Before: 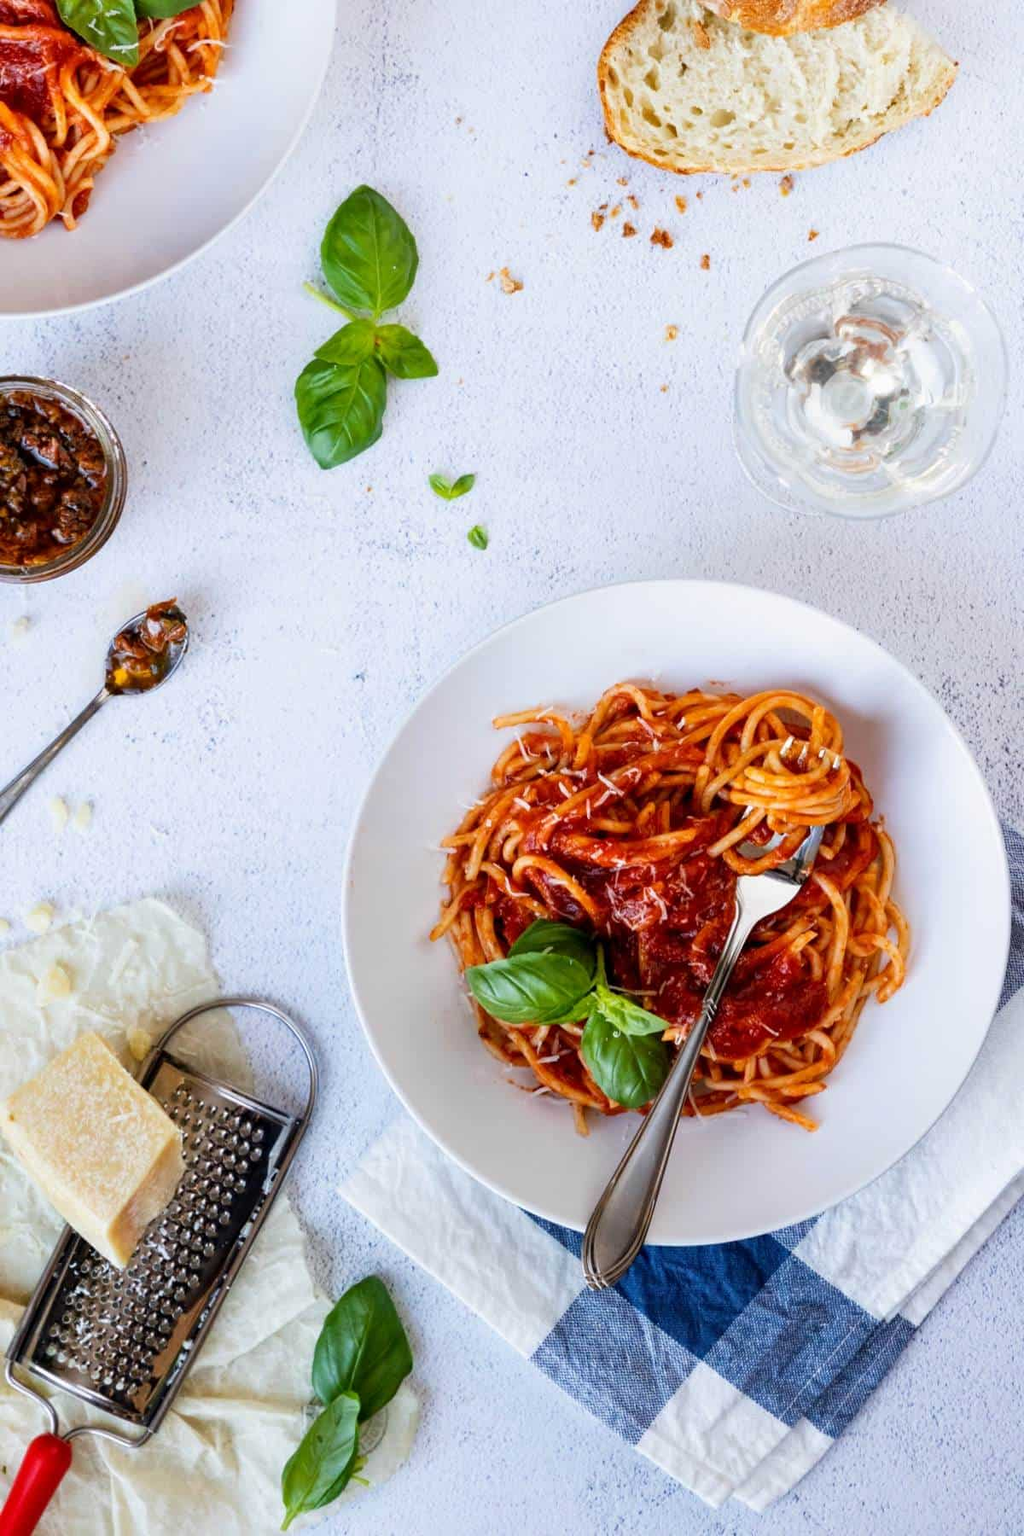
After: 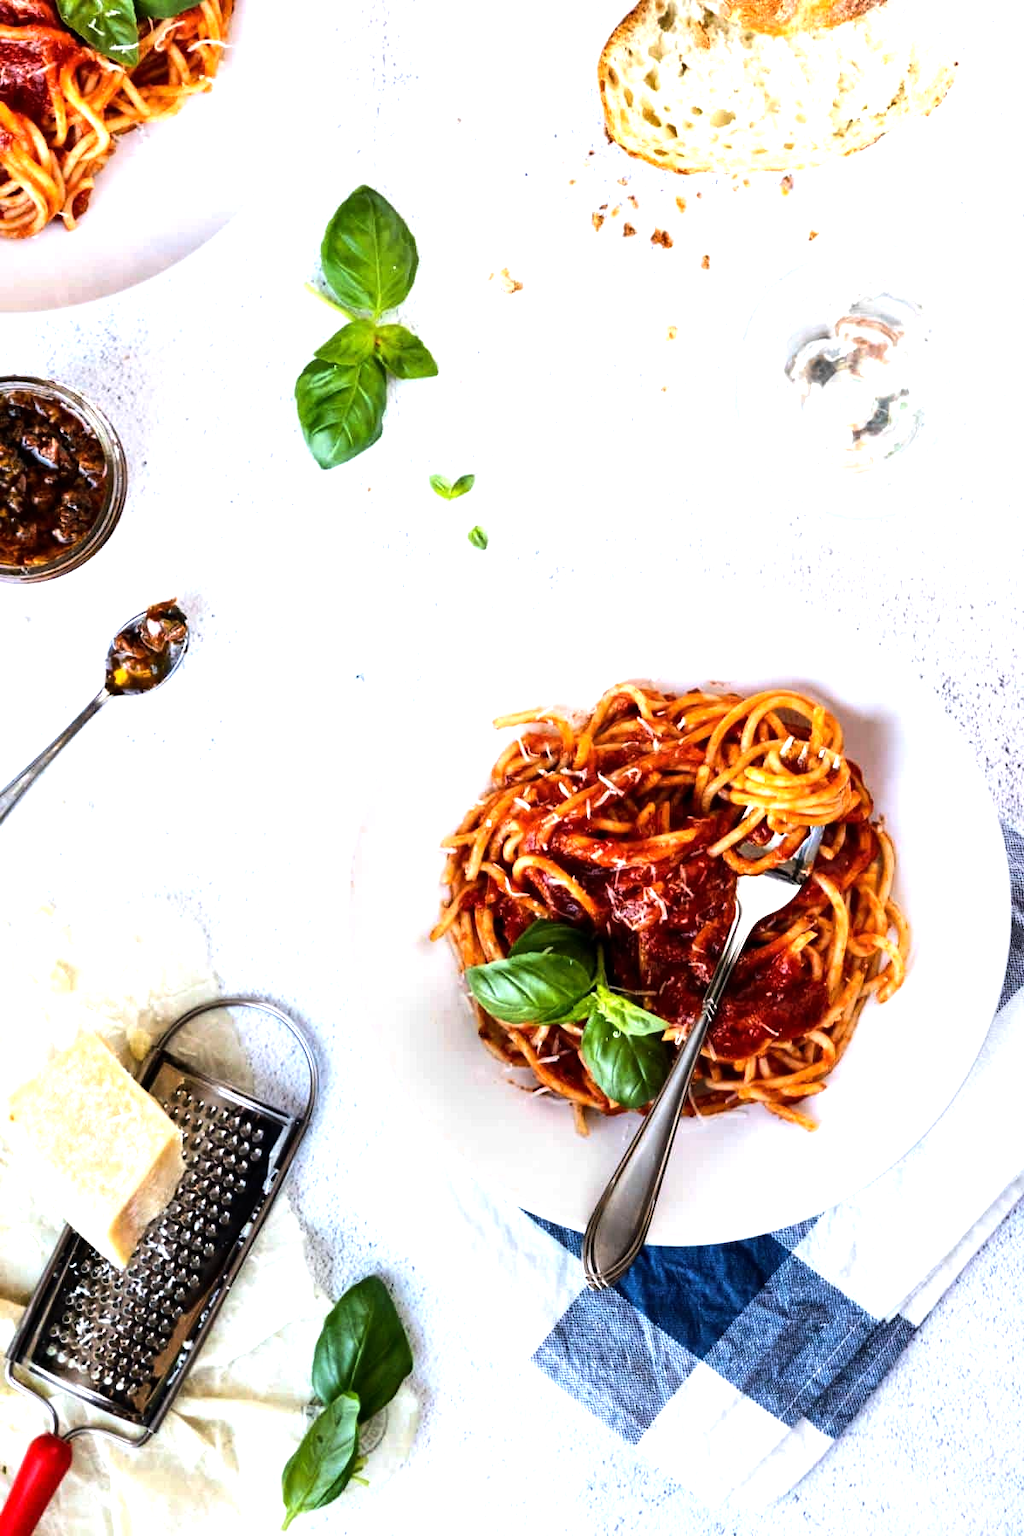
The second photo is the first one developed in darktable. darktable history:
white balance: emerald 1
tone equalizer: -8 EV -1.08 EV, -7 EV -1.01 EV, -6 EV -0.867 EV, -5 EV -0.578 EV, -3 EV 0.578 EV, -2 EV 0.867 EV, -1 EV 1.01 EV, +0 EV 1.08 EV, edges refinement/feathering 500, mask exposure compensation -1.57 EV, preserve details no
